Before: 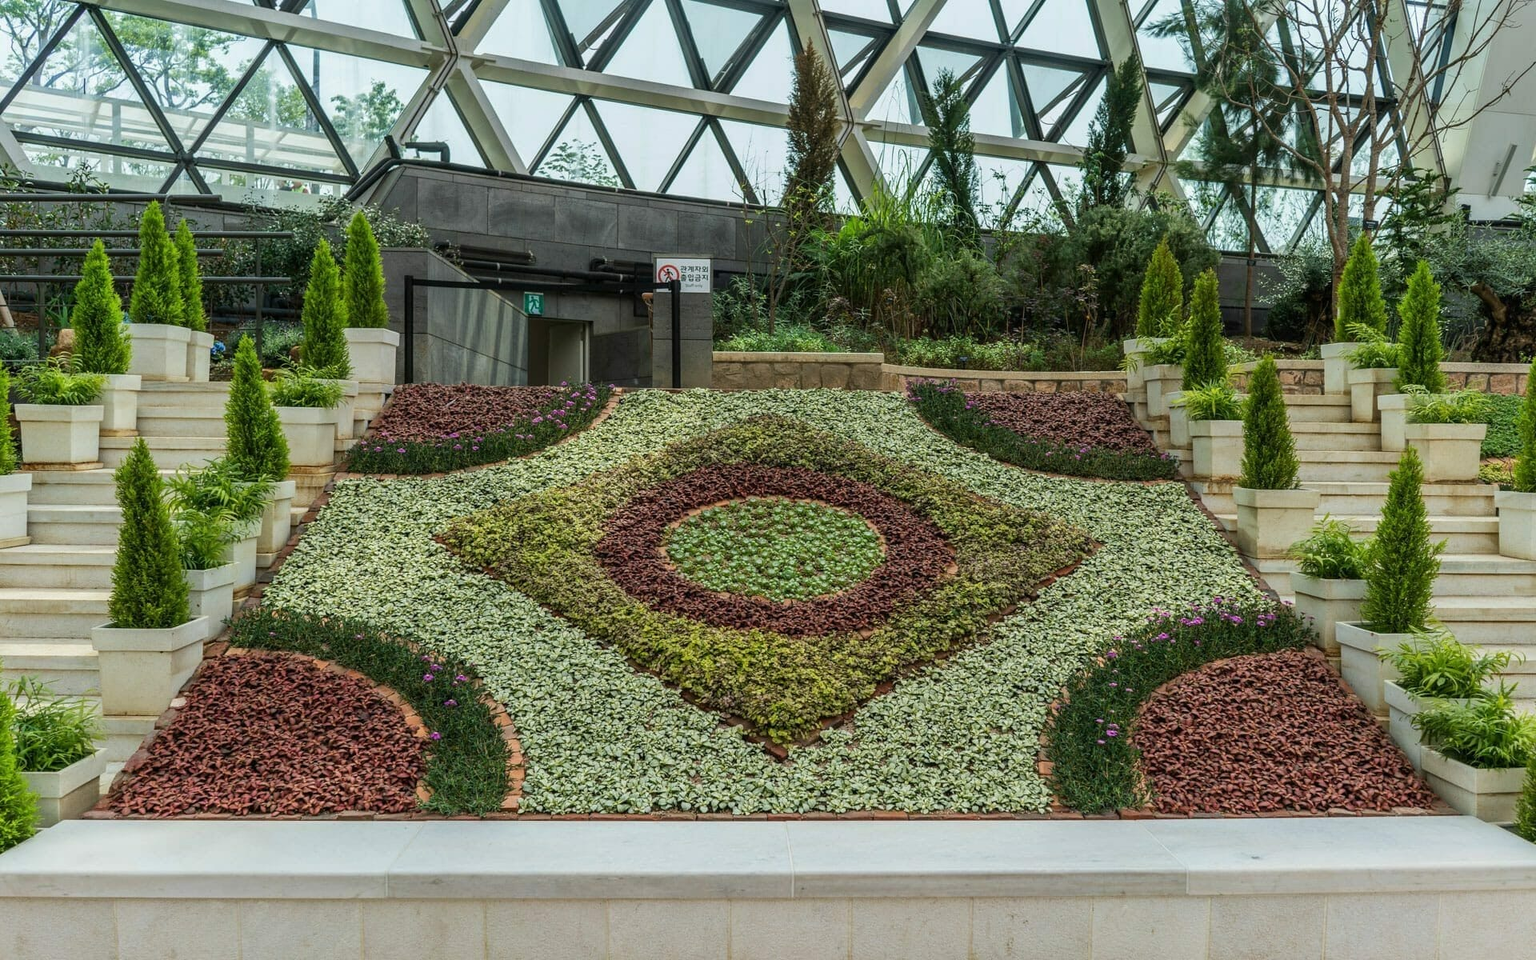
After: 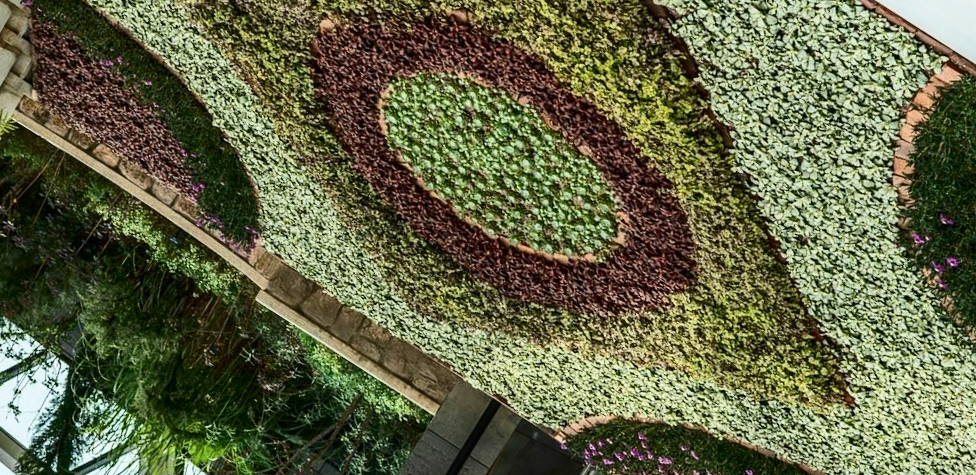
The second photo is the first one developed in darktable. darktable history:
contrast brightness saturation: contrast 0.292
crop and rotate: angle 147.63°, left 9.093%, top 15.675%, right 4.389%, bottom 16.909%
shadows and highlights: highlights 70.97, highlights color adjustment 0.423%, soften with gaussian
